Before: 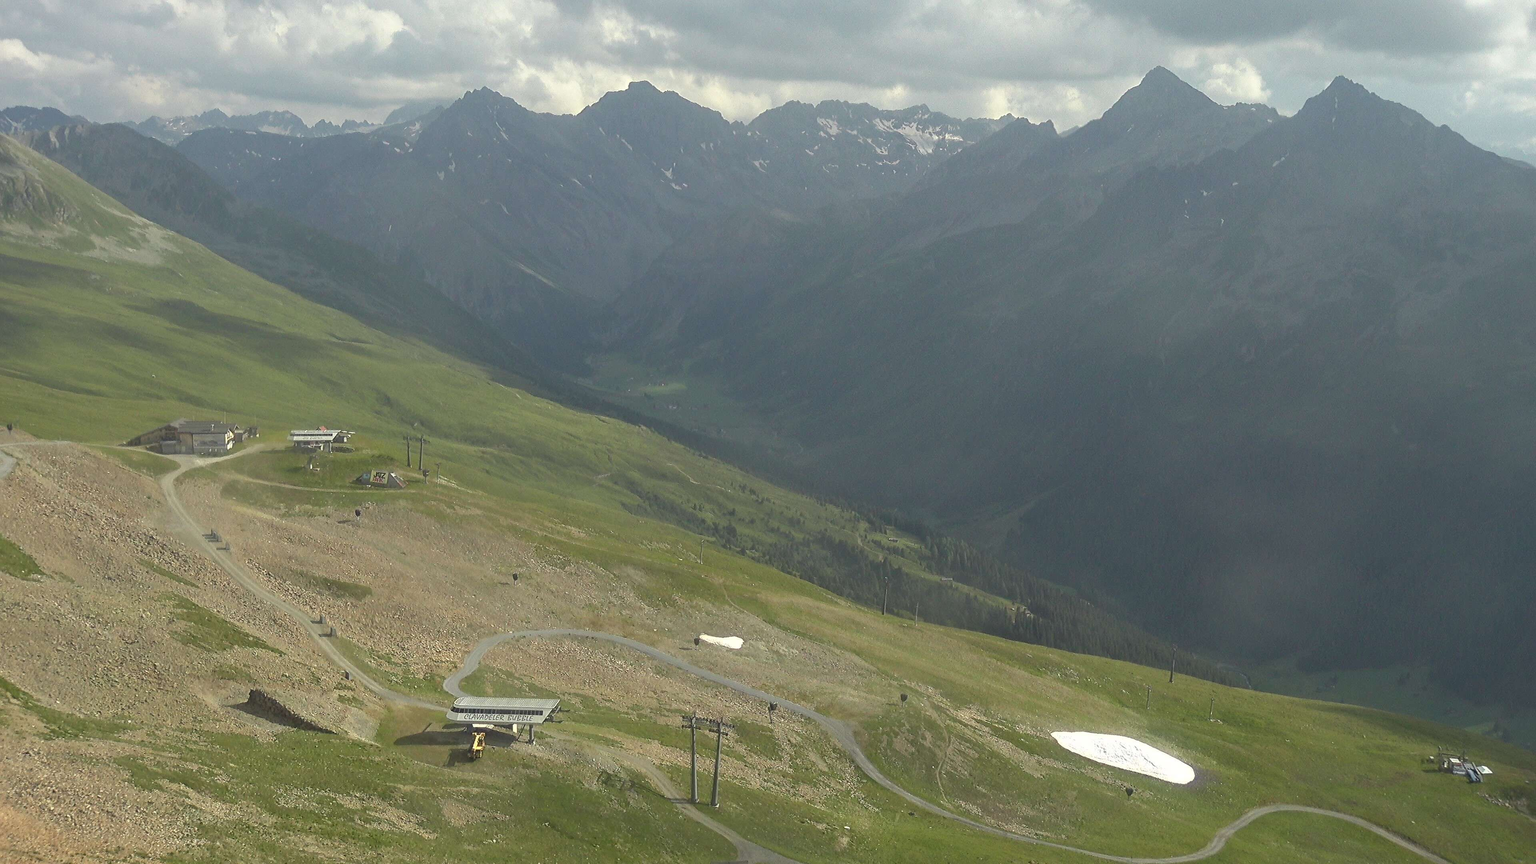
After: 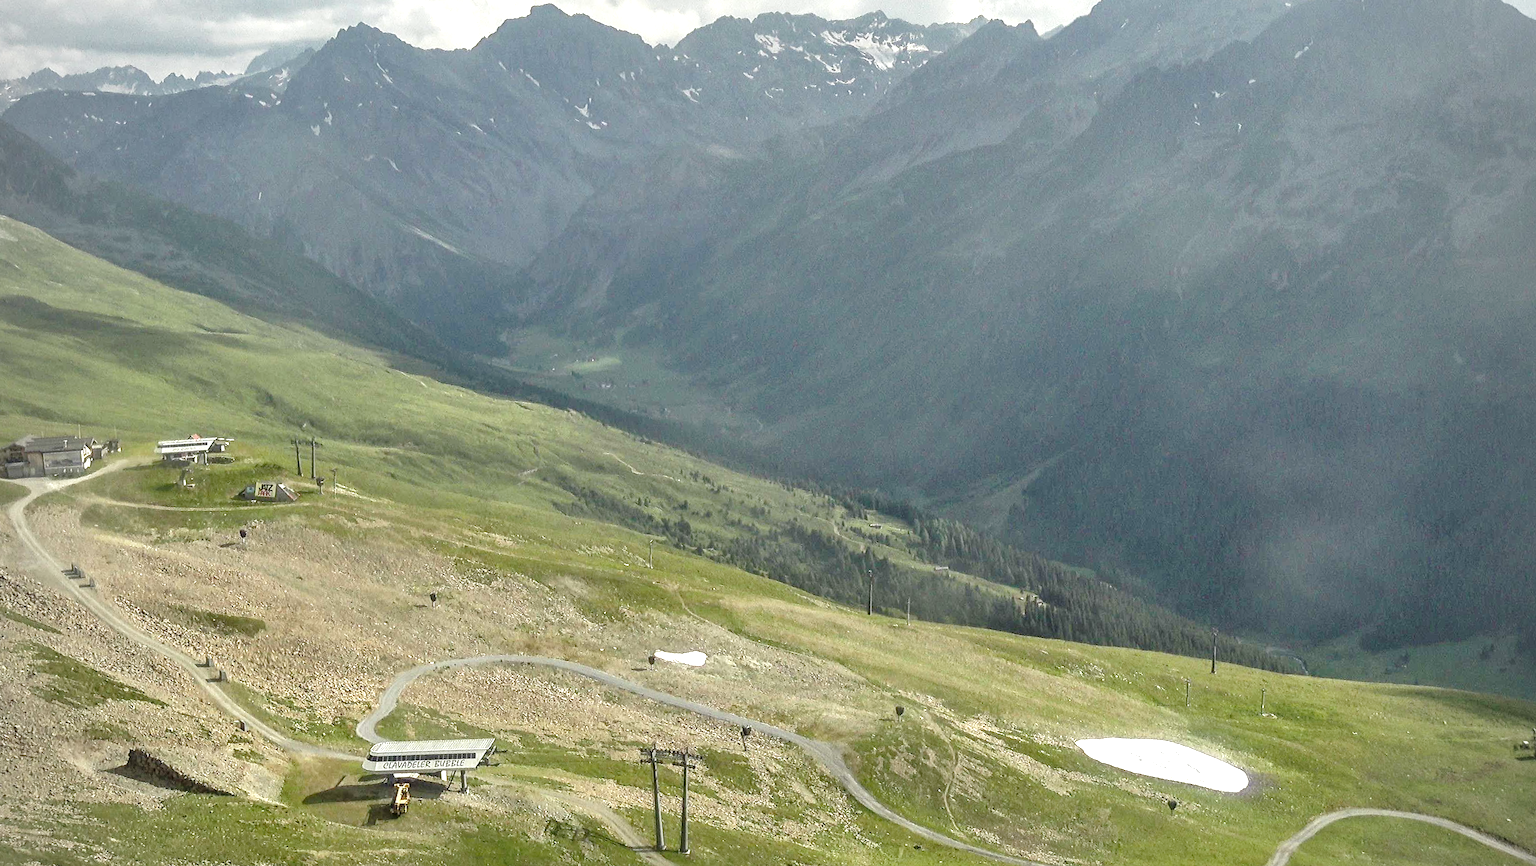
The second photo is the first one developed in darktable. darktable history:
crop and rotate: angle 3.59°, left 5.973%, top 5.675%
shadows and highlights: on, module defaults
vignetting: brightness -0.217
local contrast: highlights 60%, shadows 59%, detail 160%
base curve: curves: ch0 [(0, 0) (0.028, 0.03) (0.121, 0.232) (0.46, 0.748) (0.859, 0.968) (1, 1)], preserve colors none
